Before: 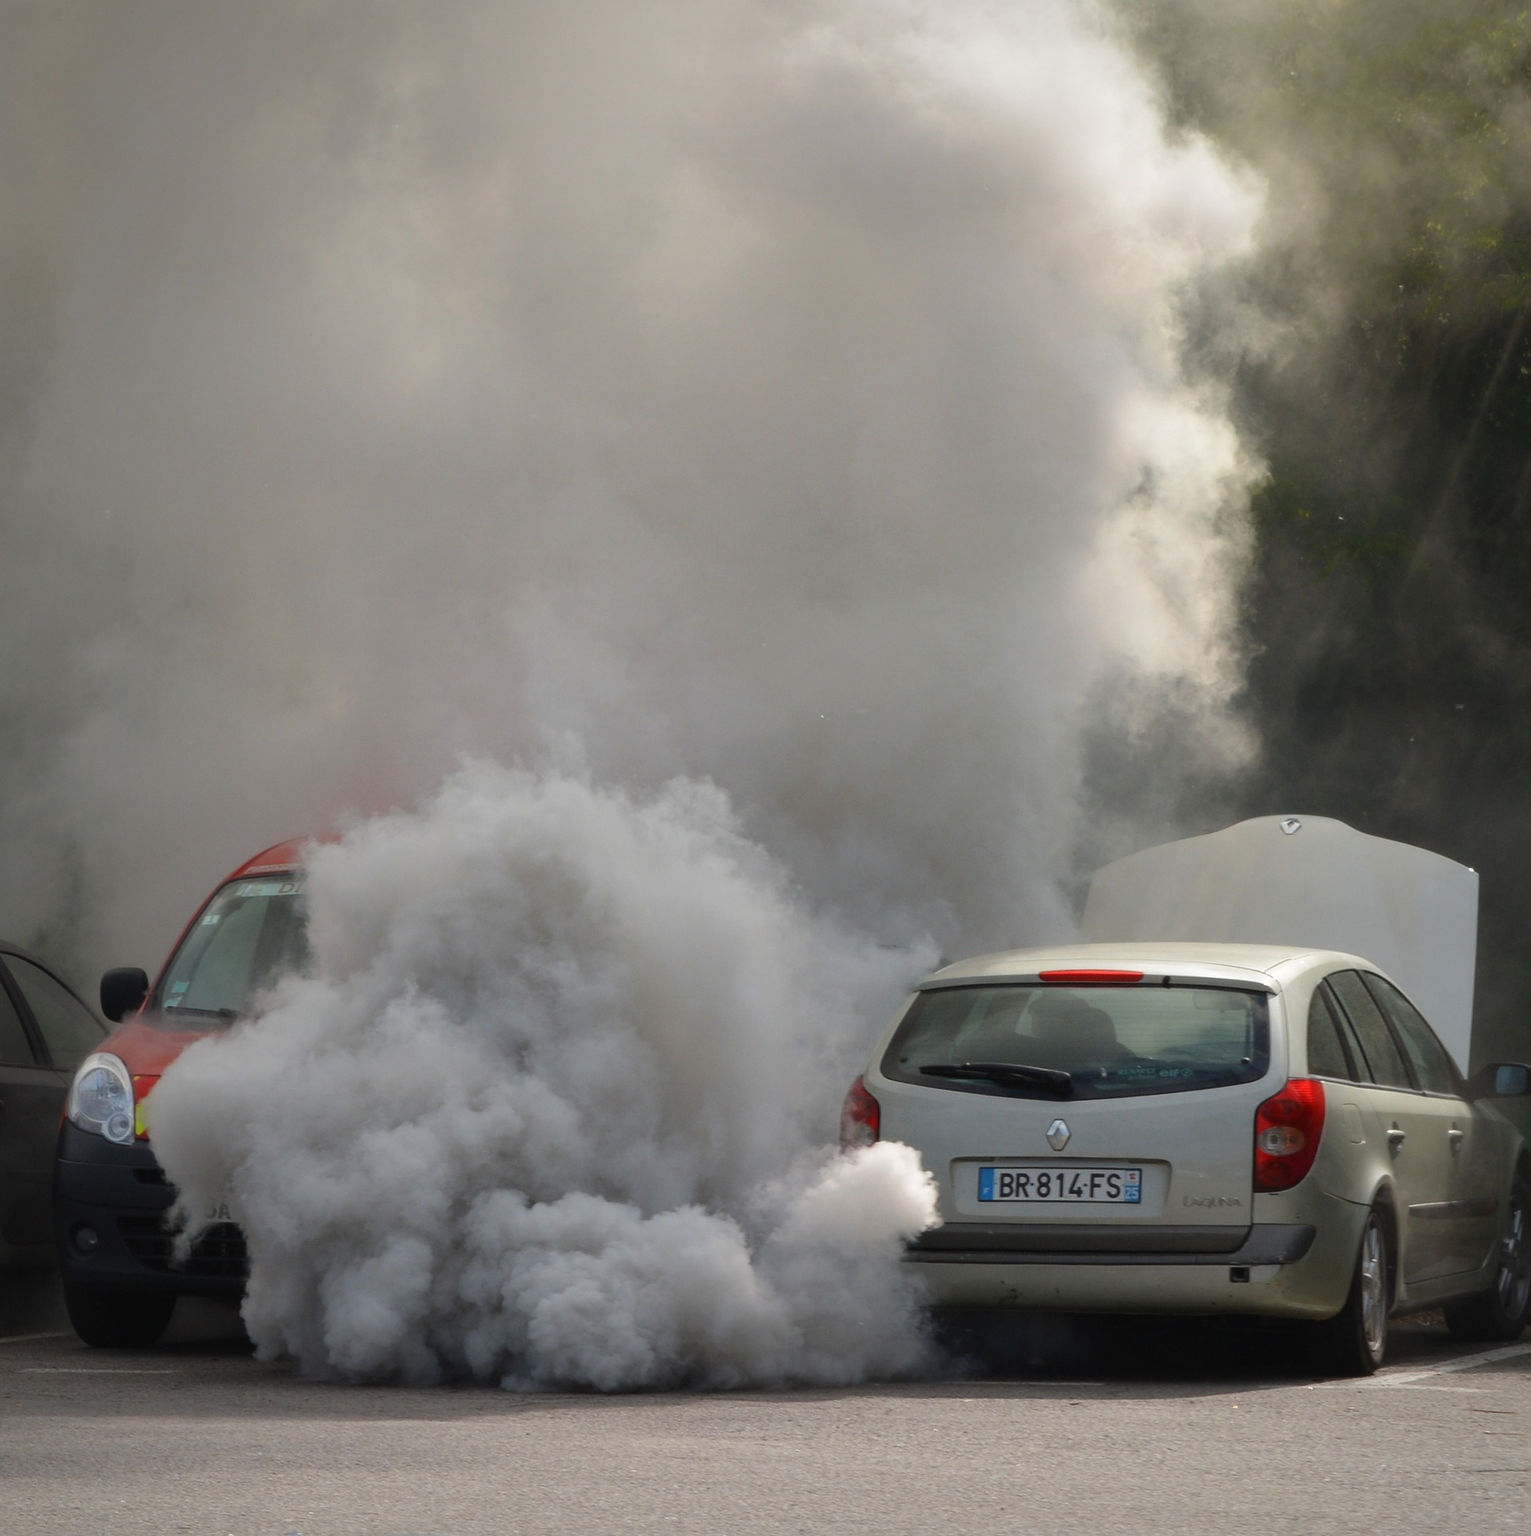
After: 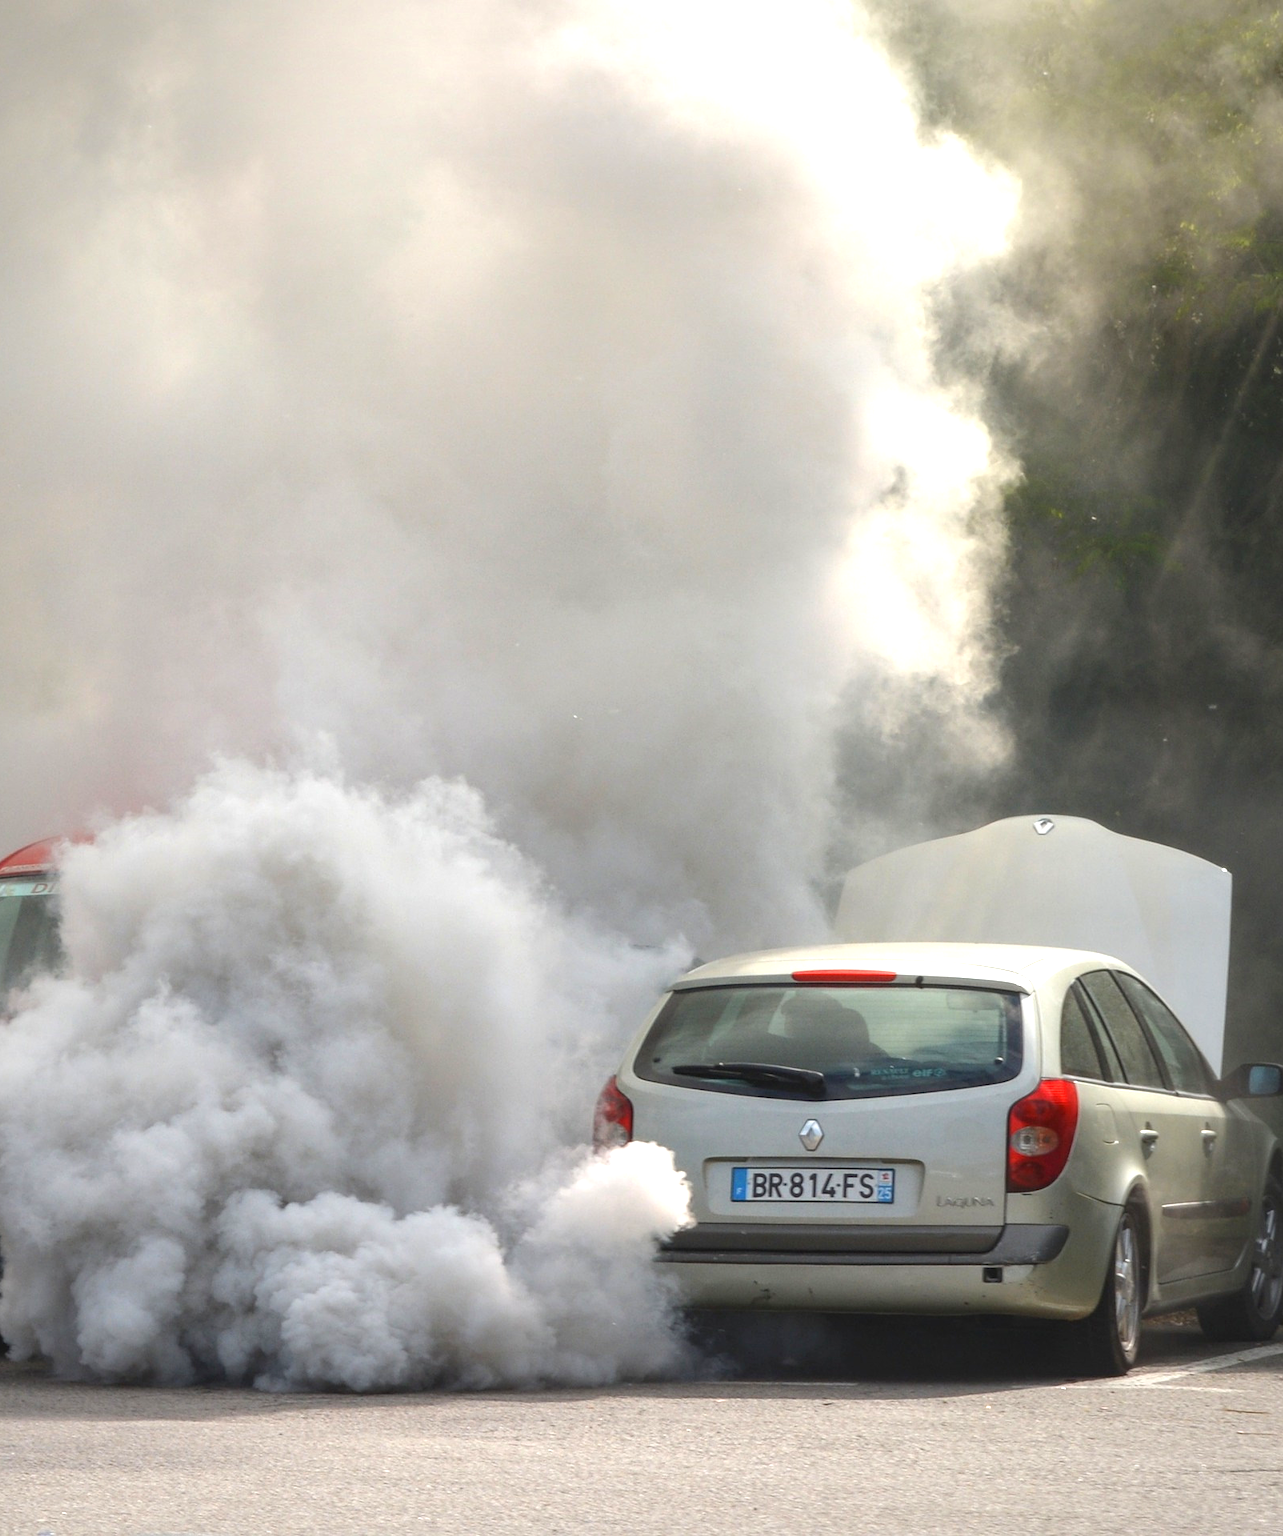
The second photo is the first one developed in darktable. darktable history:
exposure: exposure 1 EV, compensate highlight preservation false
local contrast: detail 110%
crop: left 16.145%
